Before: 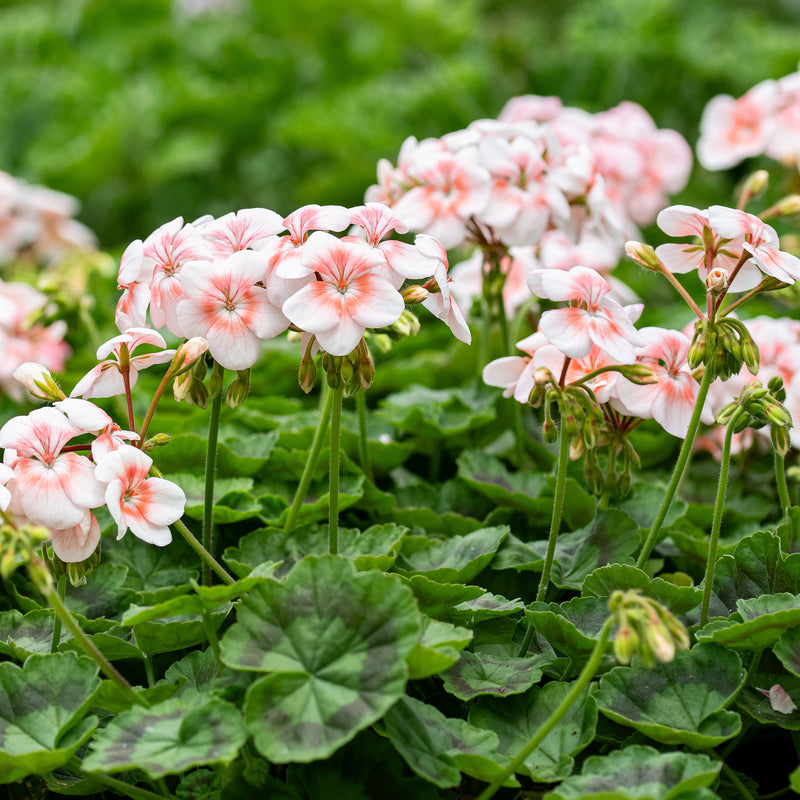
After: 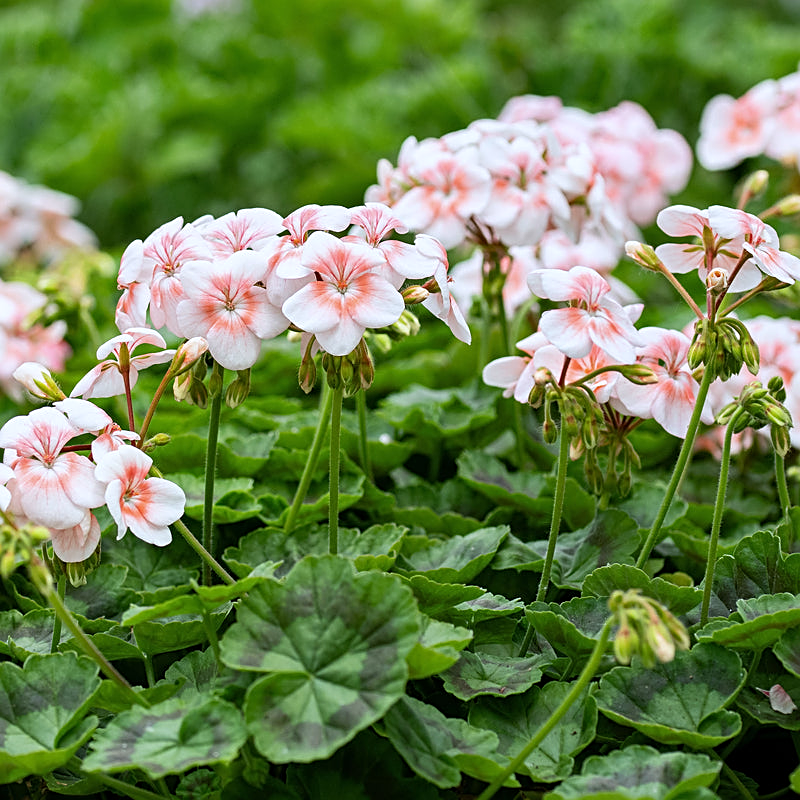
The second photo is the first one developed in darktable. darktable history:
white balance: red 0.967, blue 1.049
sharpen: on, module defaults
